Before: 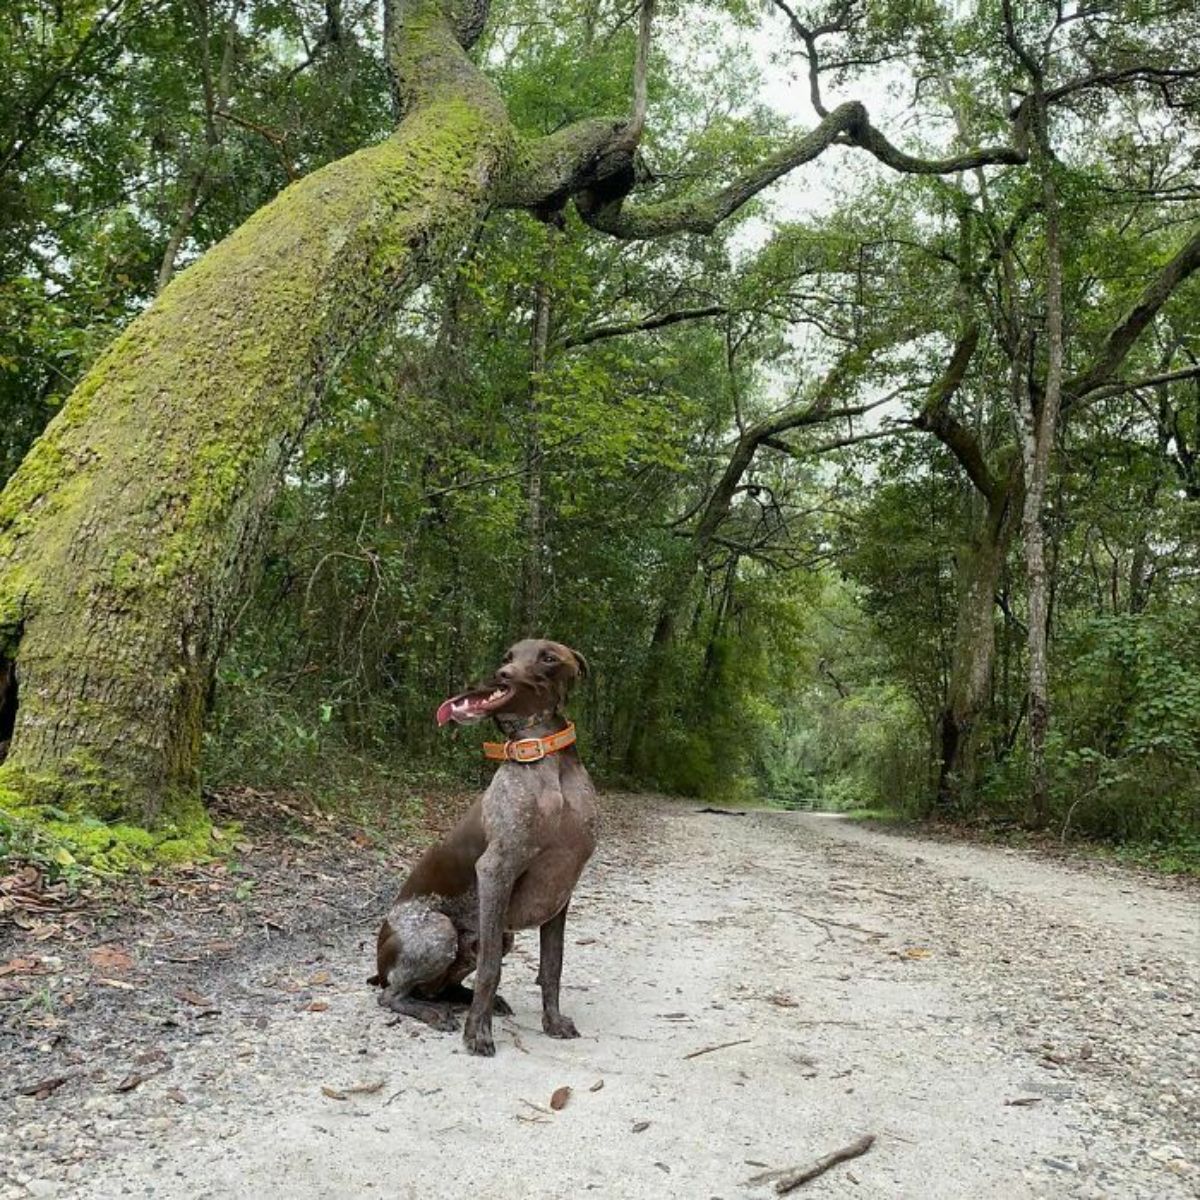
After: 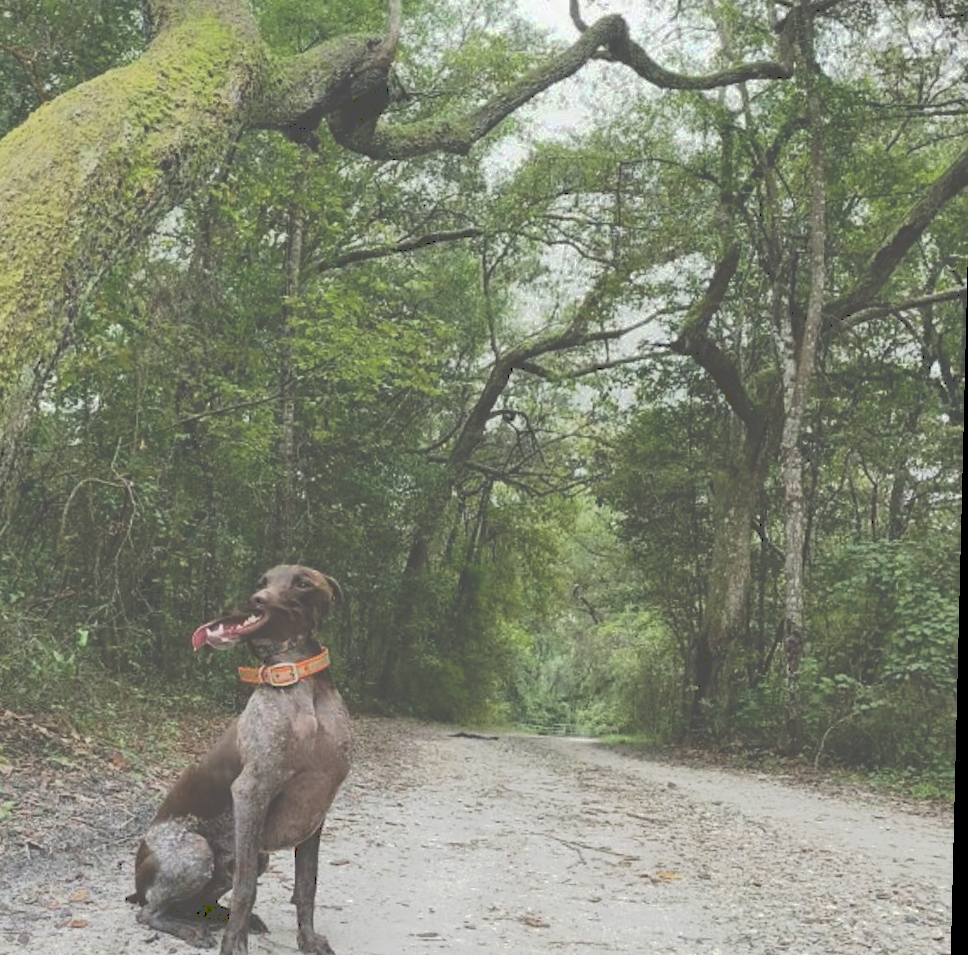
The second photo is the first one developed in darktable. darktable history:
tone equalizer: -8 EV -1.84 EV, -7 EV -1.16 EV, -6 EV -1.62 EV, smoothing diameter 25%, edges refinement/feathering 10, preserve details guided filter
tone curve: curves: ch0 [(0, 0) (0.003, 0.313) (0.011, 0.317) (0.025, 0.317) (0.044, 0.322) (0.069, 0.327) (0.1, 0.335) (0.136, 0.347) (0.177, 0.364) (0.224, 0.384) (0.277, 0.421) (0.335, 0.459) (0.399, 0.501) (0.468, 0.554) (0.543, 0.611) (0.623, 0.679) (0.709, 0.751) (0.801, 0.804) (0.898, 0.844) (1, 1)], preserve colors none
rotate and perspective: lens shift (vertical) 0.048, lens shift (horizontal) -0.024, automatic cropping off
crop and rotate: left 20.74%, top 7.912%, right 0.375%, bottom 13.378%
